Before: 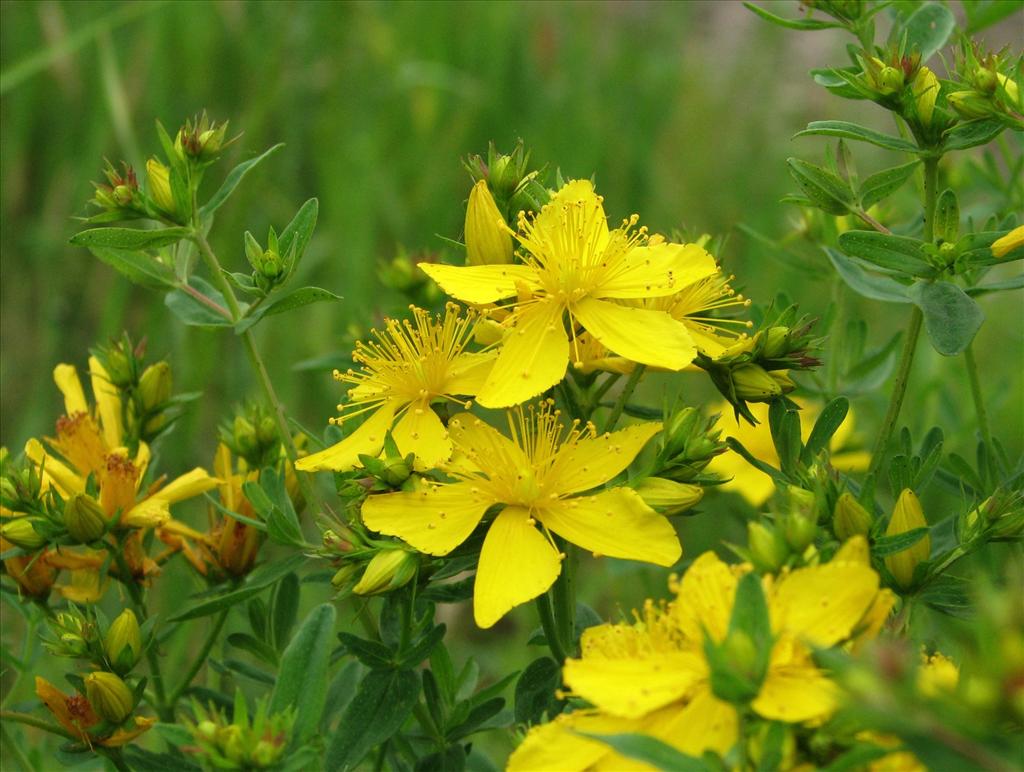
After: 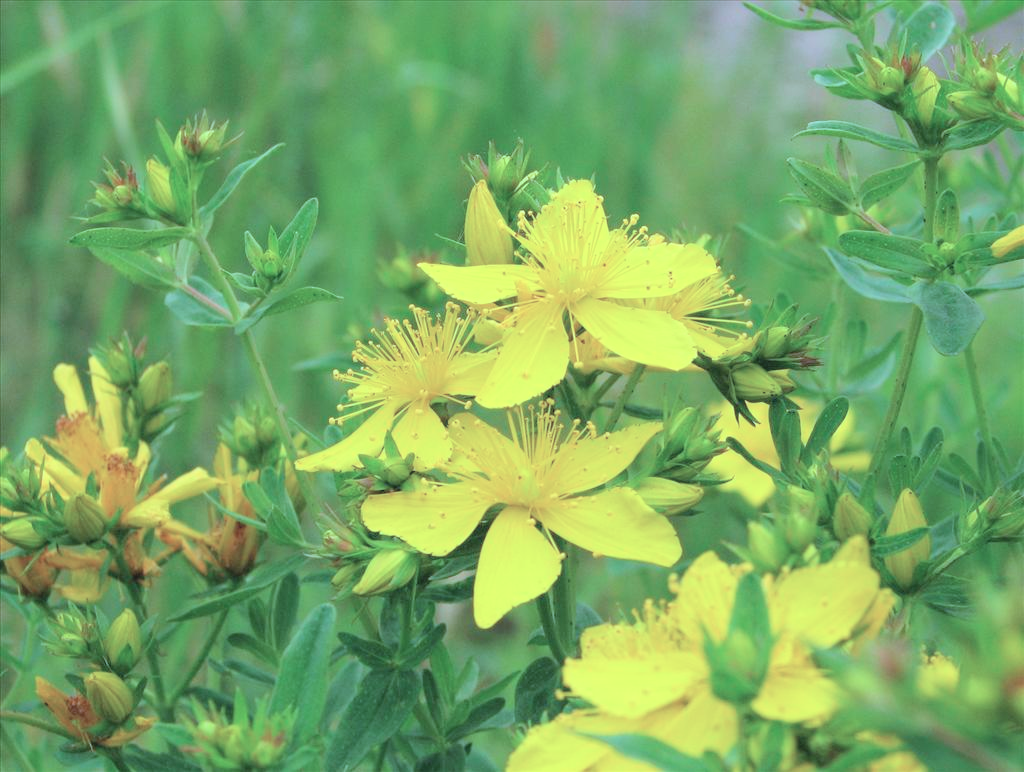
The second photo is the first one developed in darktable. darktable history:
color calibration: illuminant as shot in camera, adaptation linear Bradford (ICC v4), x 0.406, y 0.405, temperature 3570.35 K, saturation algorithm version 1 (2020)
global tonemap: drago (0.7, 100)
